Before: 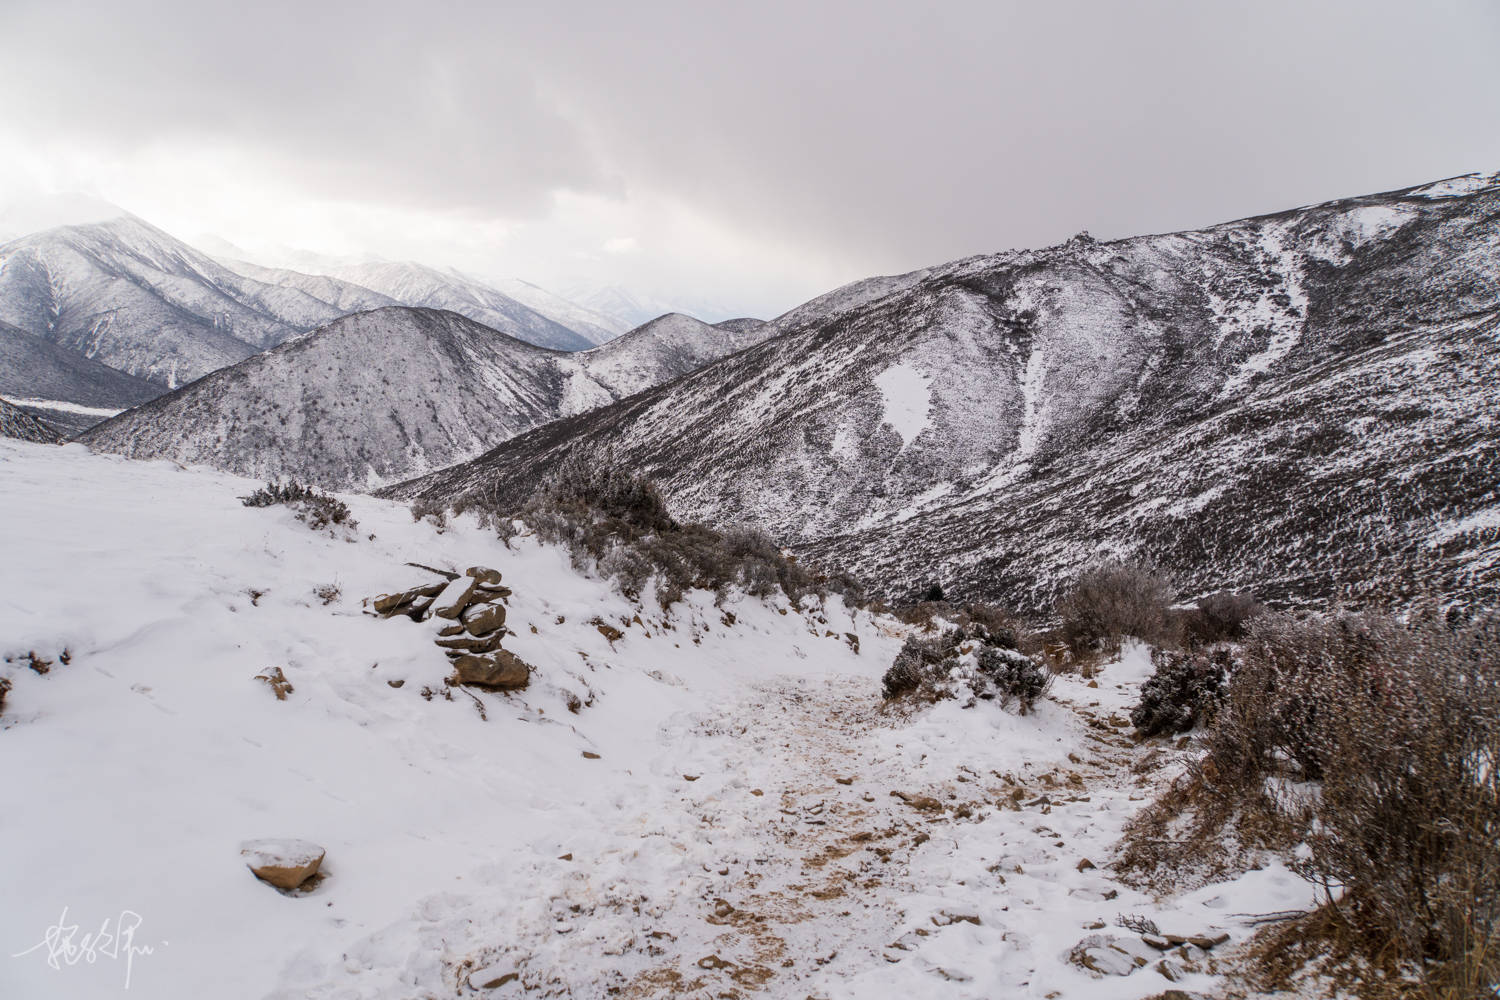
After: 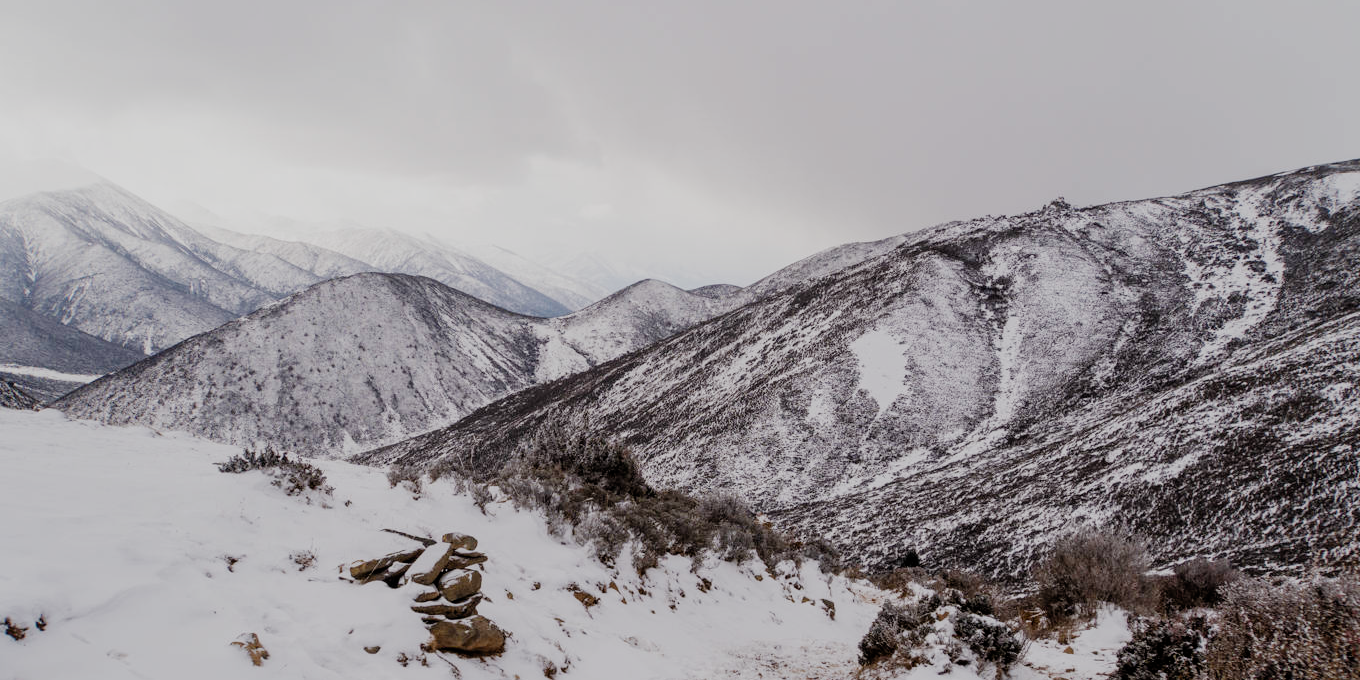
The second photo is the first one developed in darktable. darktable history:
crop: left 1.615%, top 3.403%, right 7.563%, bottom 28.508%
filmic rgb: black relative exposure -7.65 EV, white relative exposure 4.56 EV, hardness 3.61, preserve chrominance no, color science v4 (2020), contrast in shadows soft, contrast in highlights soft
exposure: black level correction -0.001, exposure 0.08 EV, compensate exposure bias true, compensate highlight preservation false
